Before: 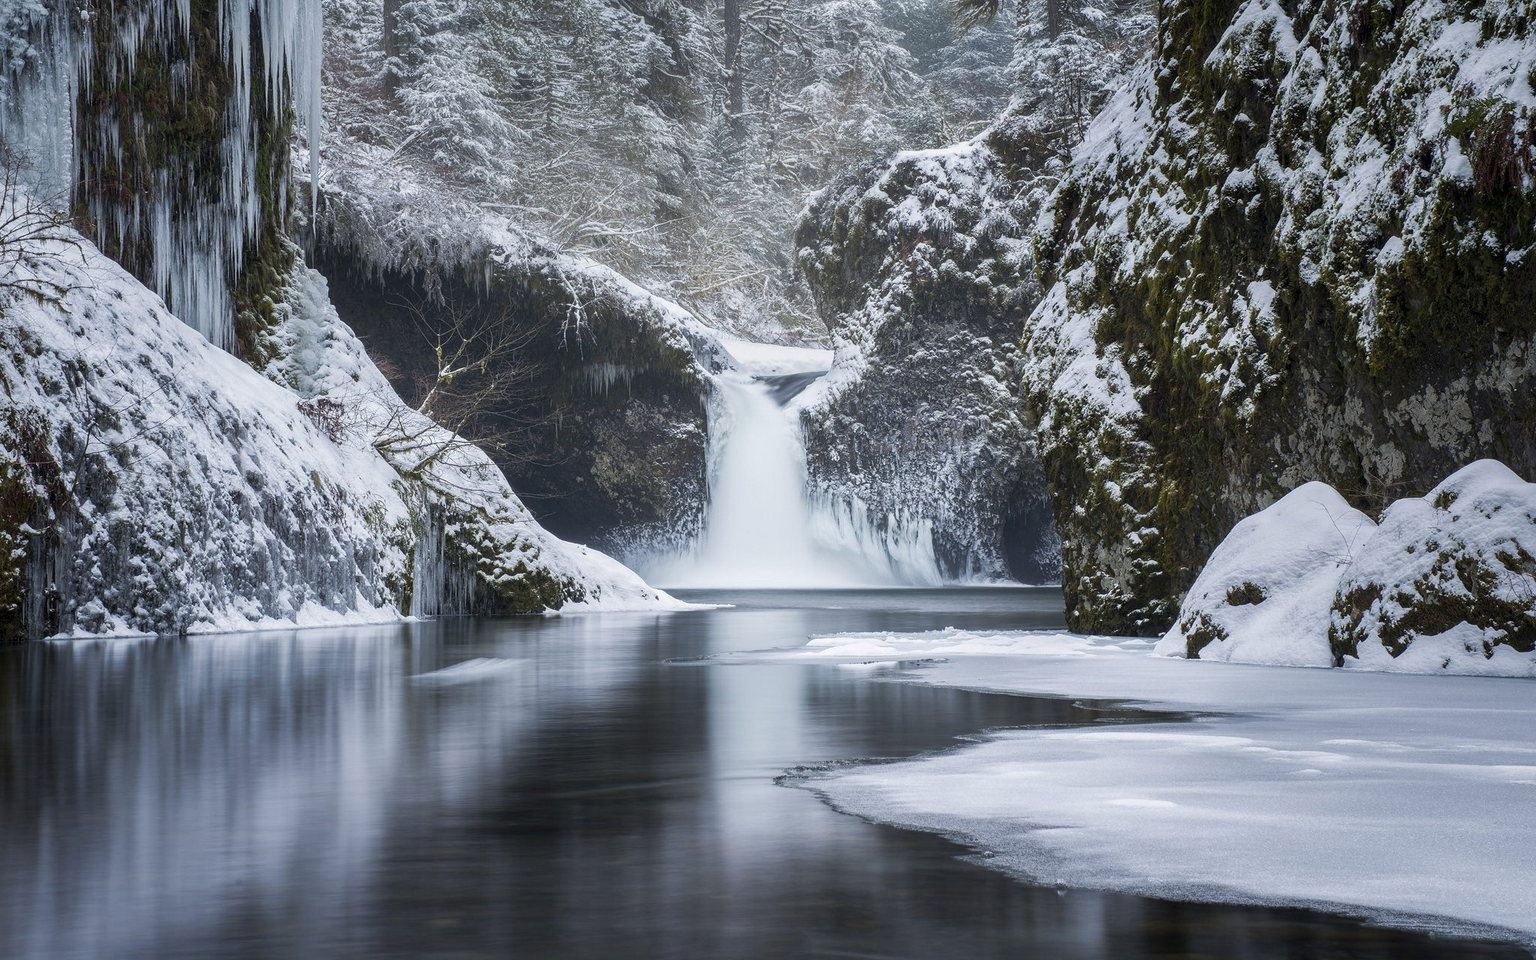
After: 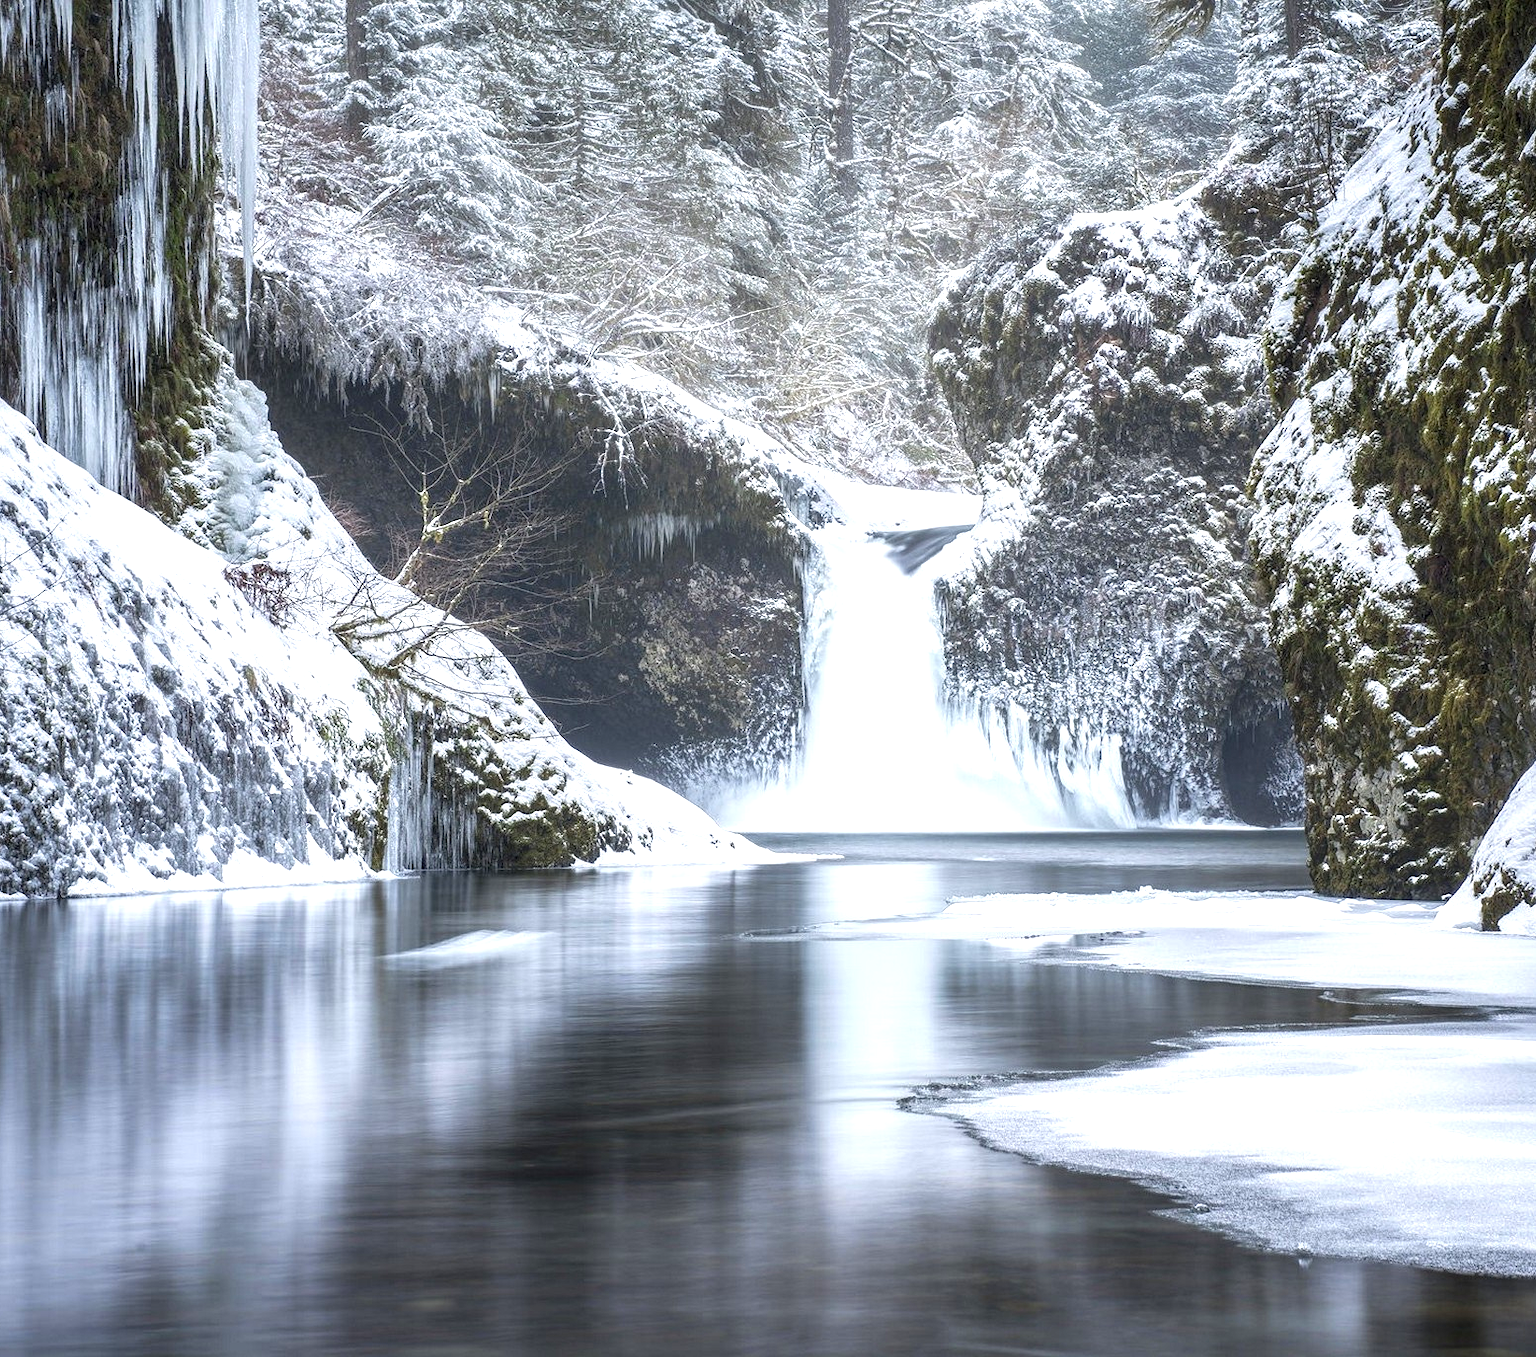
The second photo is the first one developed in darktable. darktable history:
tone equalizer: on, module defaults
local contrast: on, module defaults
crop and rotate: left 9.075%, right 20.168%
exposure: black level correction 0, exposure 0.896 EV, compensate exposure bias true, compensate highlight preservation false
